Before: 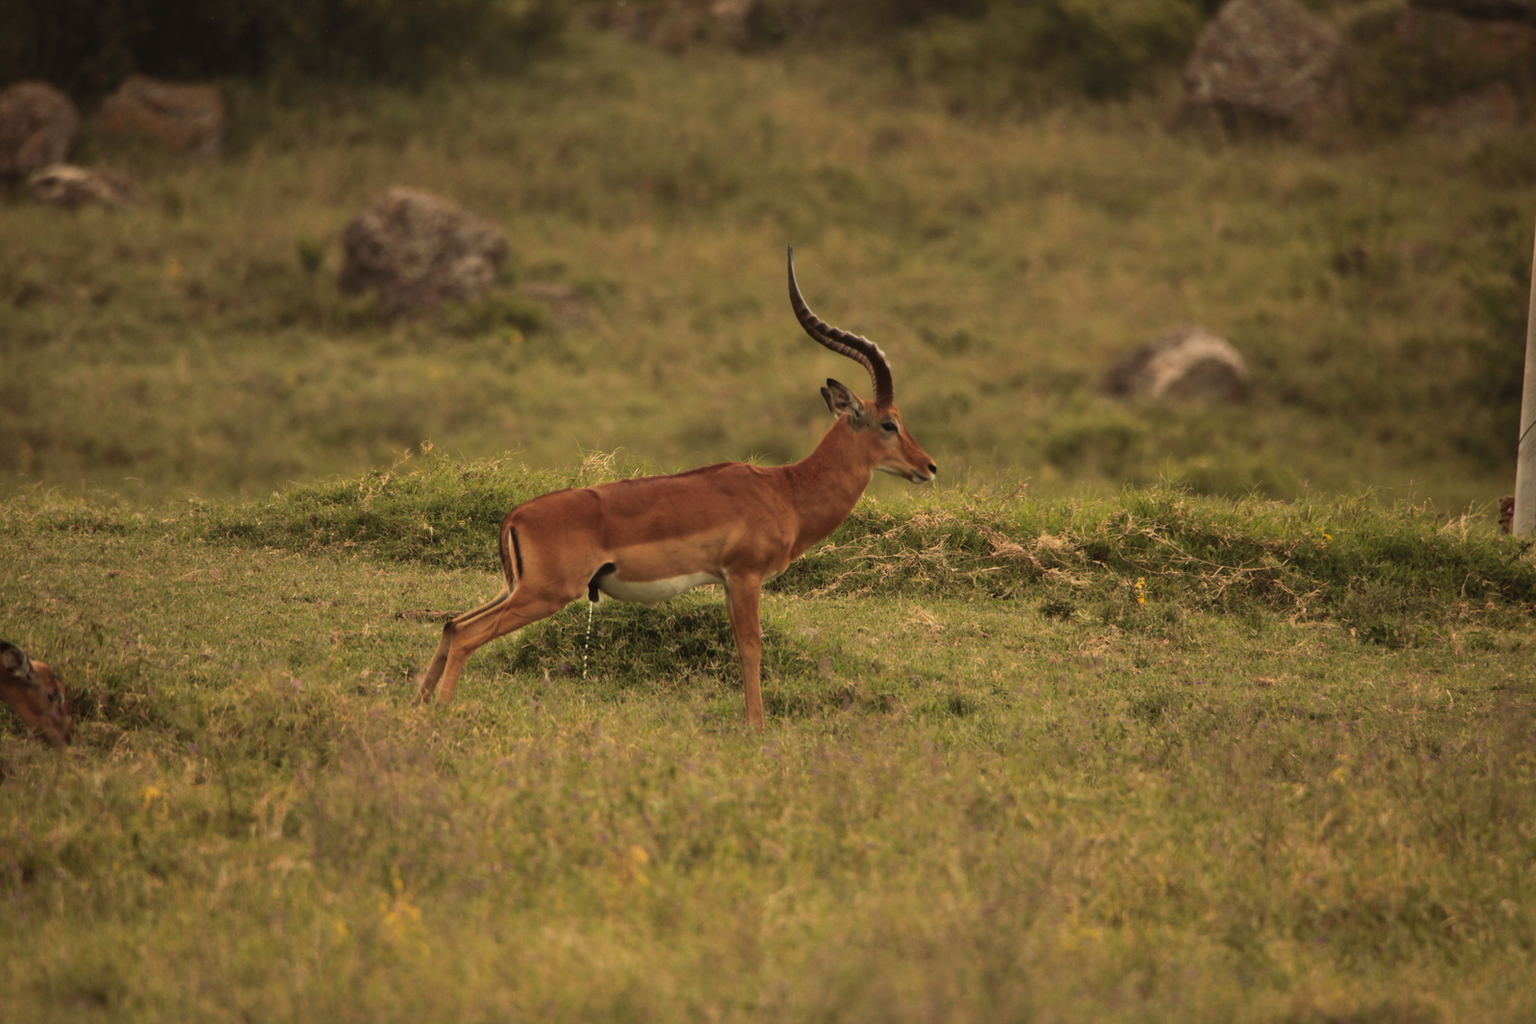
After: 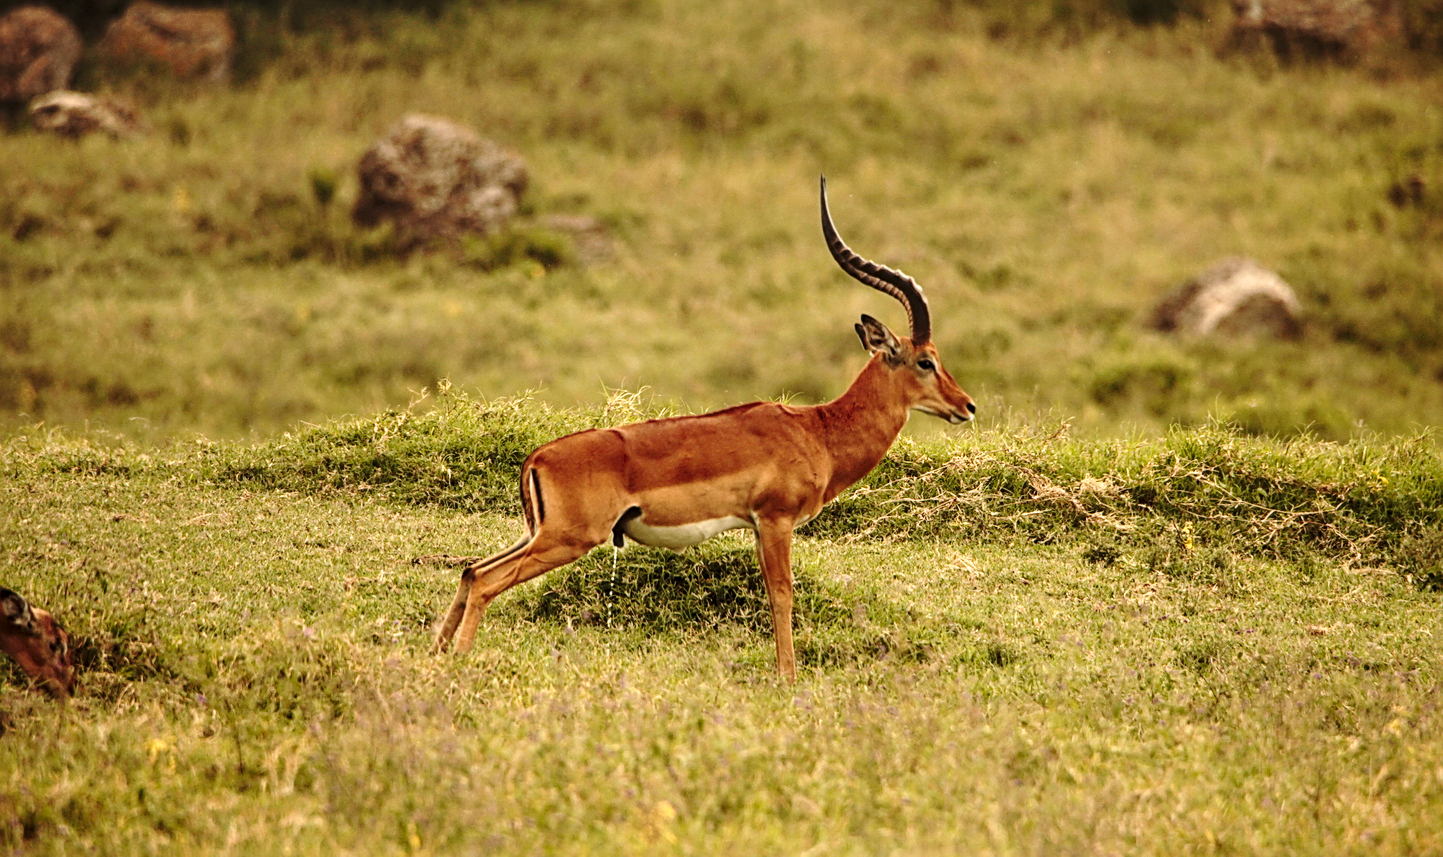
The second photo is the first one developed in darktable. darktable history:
crop: top 7.542%, right 9.773%, bottom 12.064%
base curve: curves: ch0 [(0, 0) (0.032, 0.037) (0.105, 0.228) (0.435, 0.76) (0.856, 0.983) (1, 1)], preserve colors none
local contrast: detail 130%
sharpen: radius 2.534, amount 0.631
